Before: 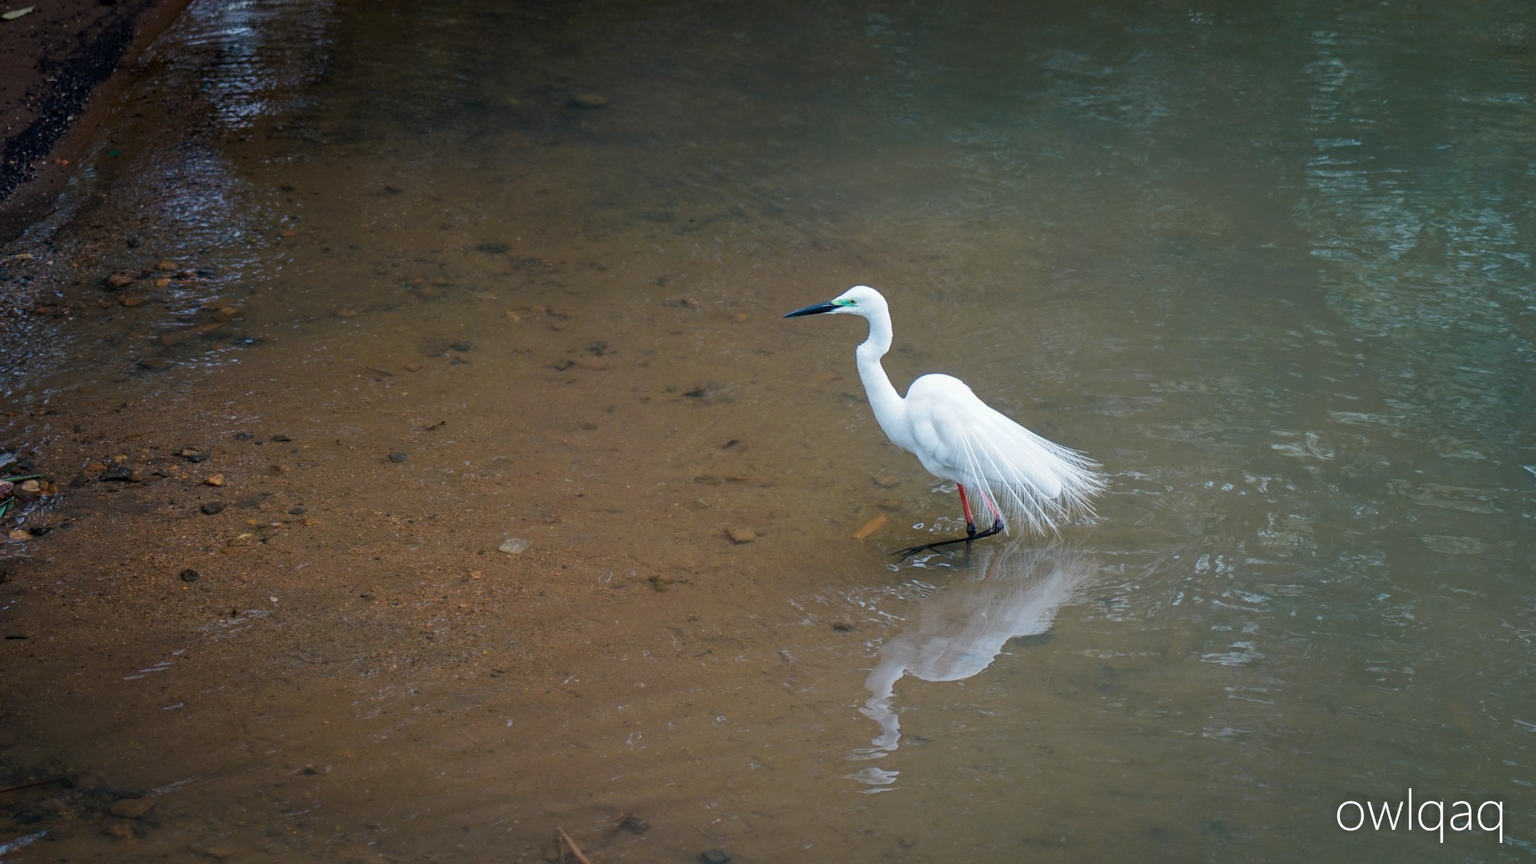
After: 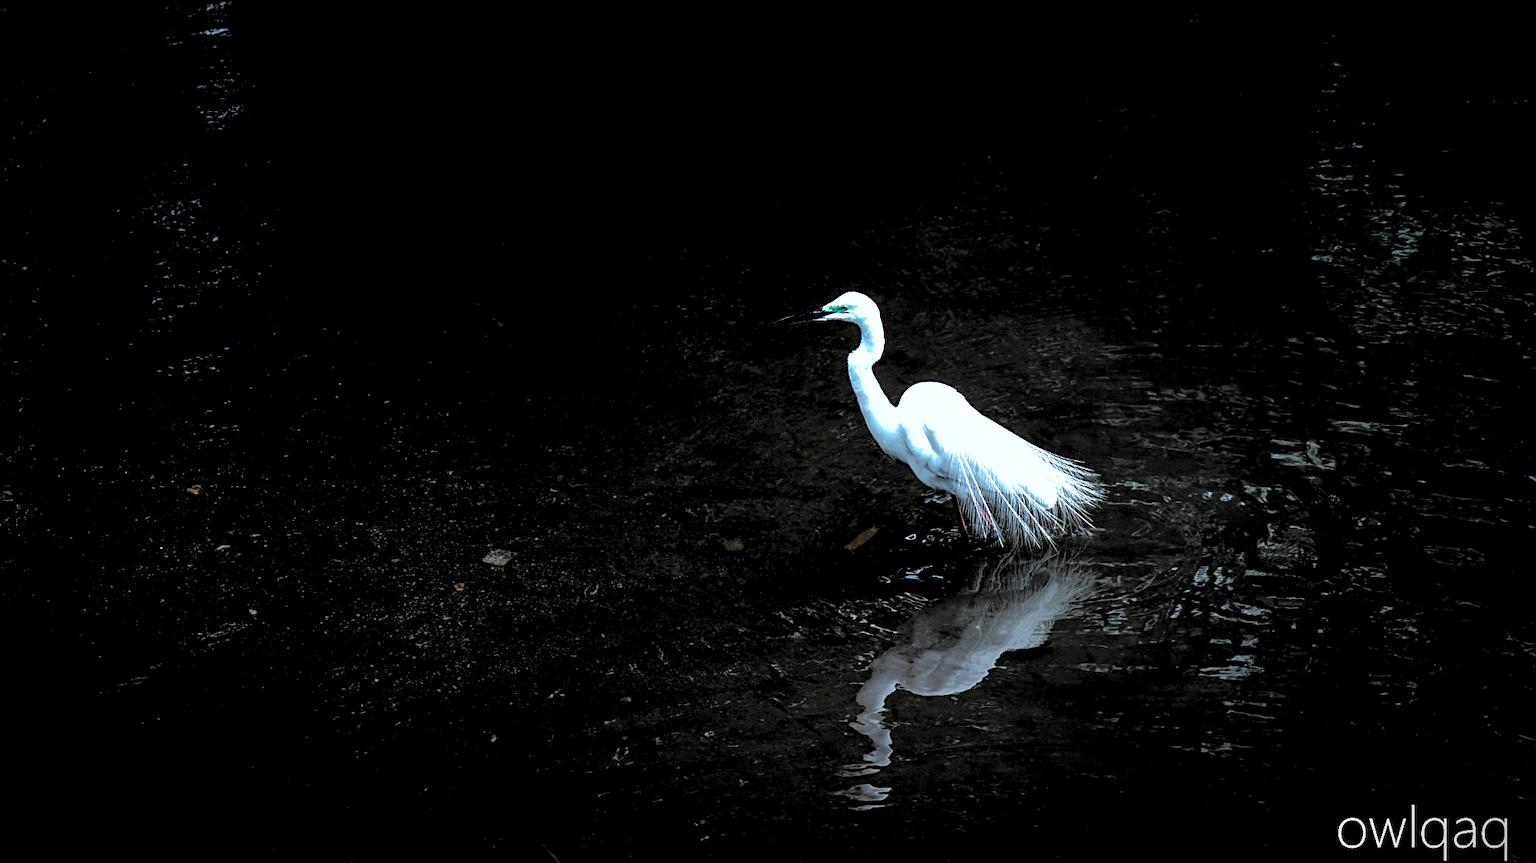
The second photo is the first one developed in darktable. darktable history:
crop: left 1.743%, right 0.268%, bottom 2.011%
white balance: red 0.925, blue 1.046
exposure: black level correction 0, exposure 0.7 EV, compensate exposure bias true, compensate highlight preservation false
sharpen: on, module defaults
vignetting: fall-off start 88.03%, fall-off radius 24.9%
color balance rgb: perceptual saturation grading › global saturation 10%, global vibrance 10%
levels: levels [0.514, 0.759, 1]
shadows and highlights: shadows 40, highlights -60
